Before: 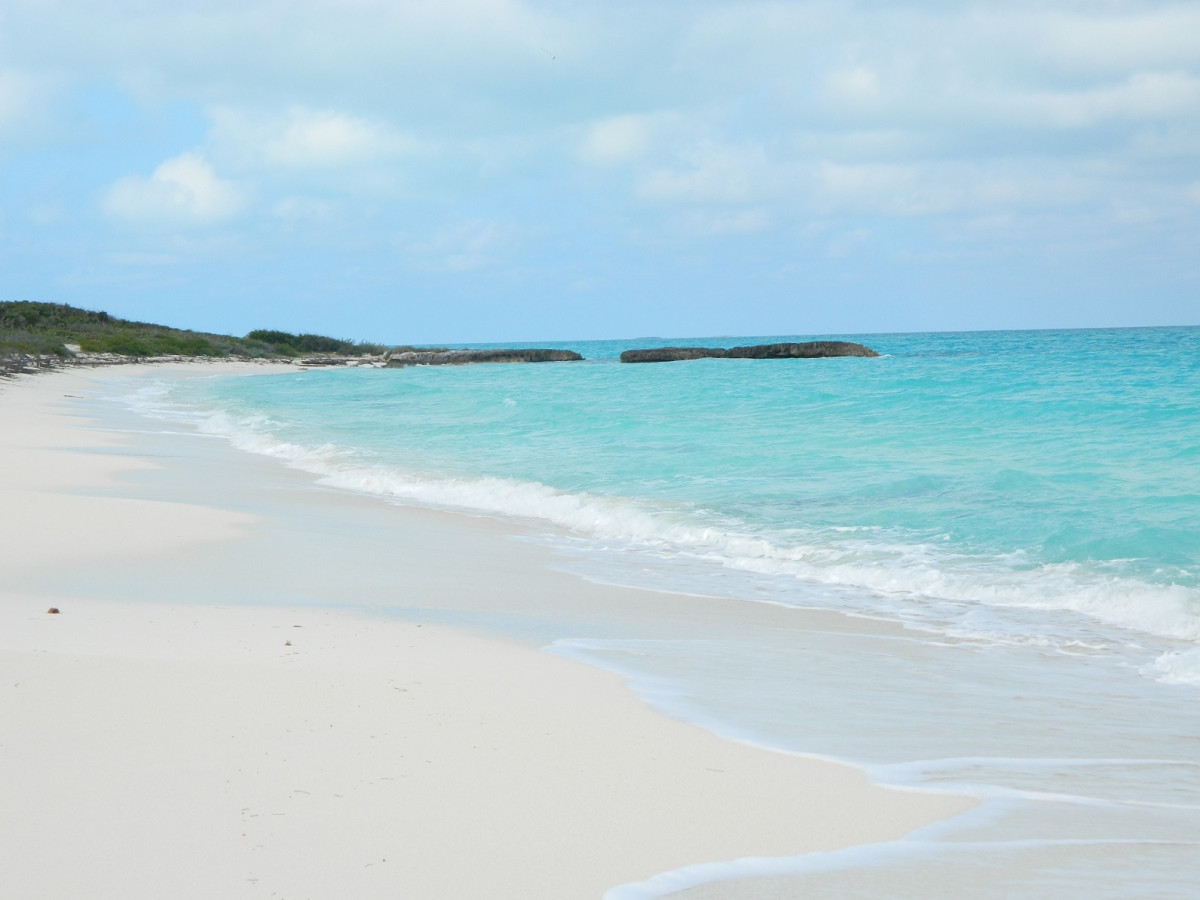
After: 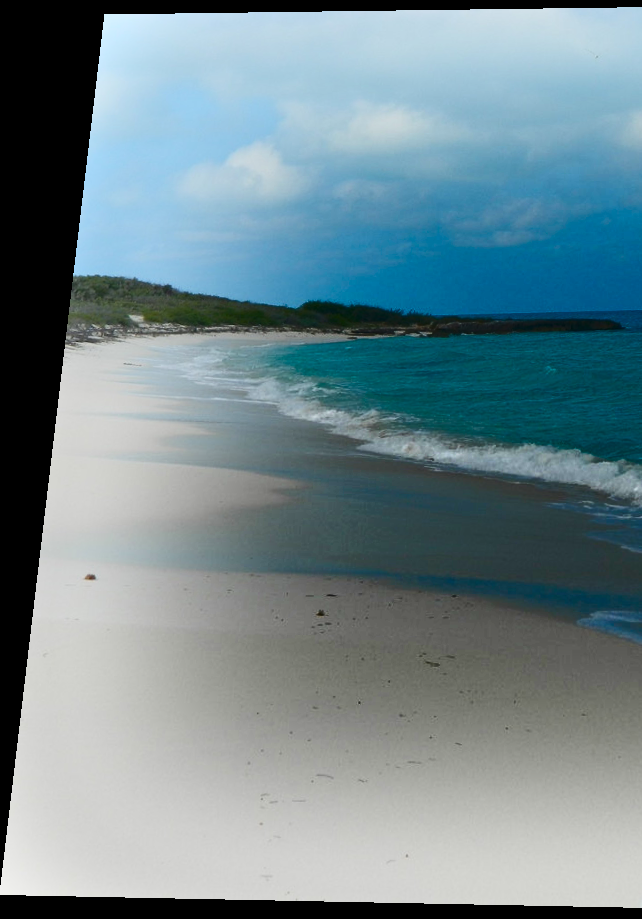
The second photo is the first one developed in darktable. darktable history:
shadows and highlights: radius 123.98, shadows 100, white point adjustment -3, highlights -100, highlights color adjustment 89.84%, soften with gaussian
crop and rotate: left 0%, top 0%, right 50.845%
rotate and perspective: rotation 0.128°, lens shift (vertical) -0.181, lens shift (horizontal) -0.044, shear 0.001, automatic cropping off
